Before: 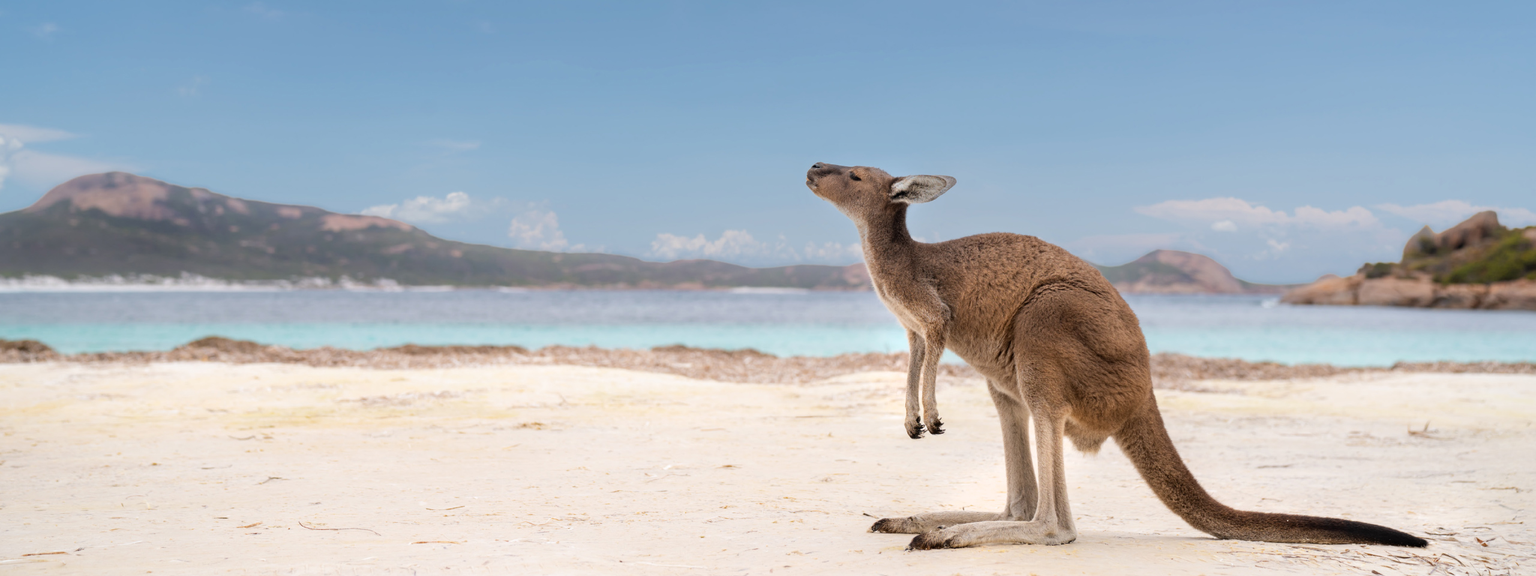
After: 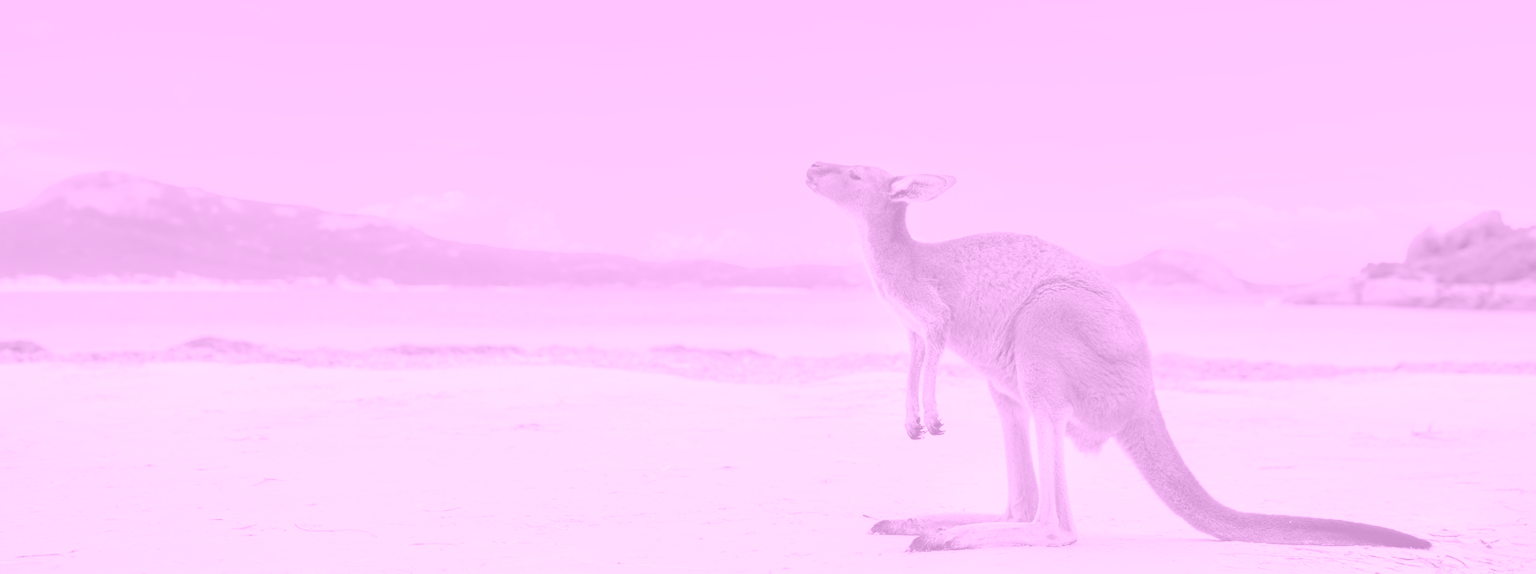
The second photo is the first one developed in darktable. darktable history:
shadows and highlights: shadows 35, highlights -35, soften with gaussian
crop: left 0.434%, top 0.485%, right 0.244%, bottom 0.386%
colorize: hue 331.2°, saturation 69%, source mix 30.28%, lightness 69.02%, version 1
